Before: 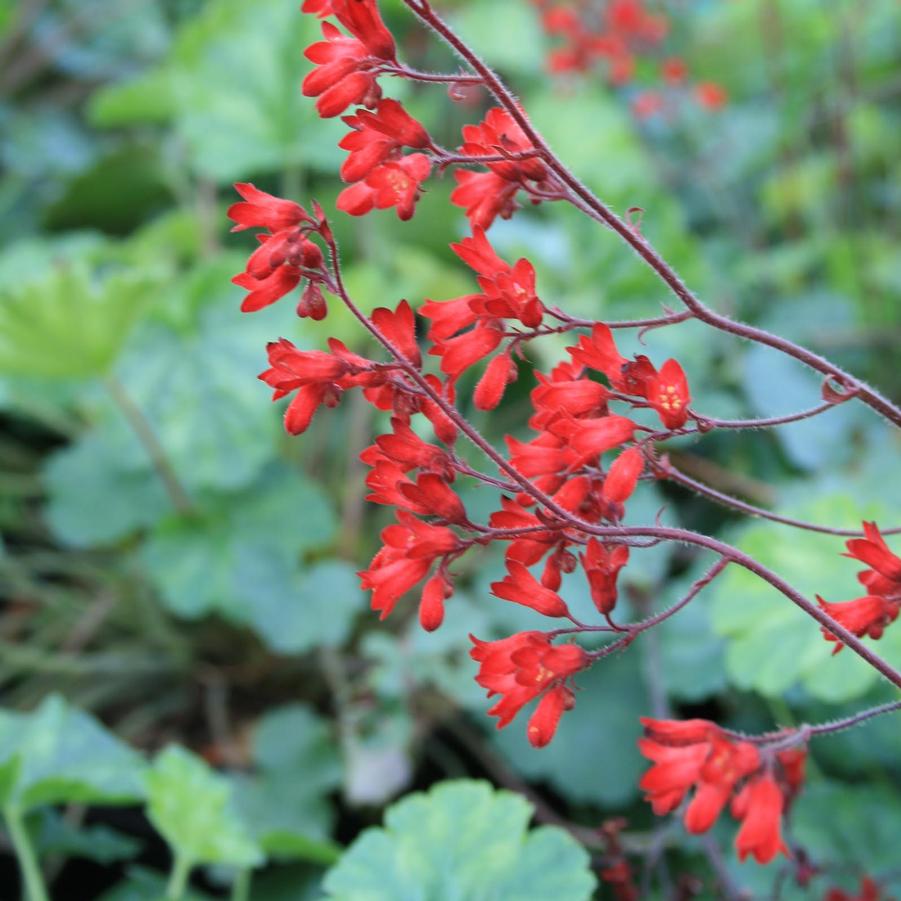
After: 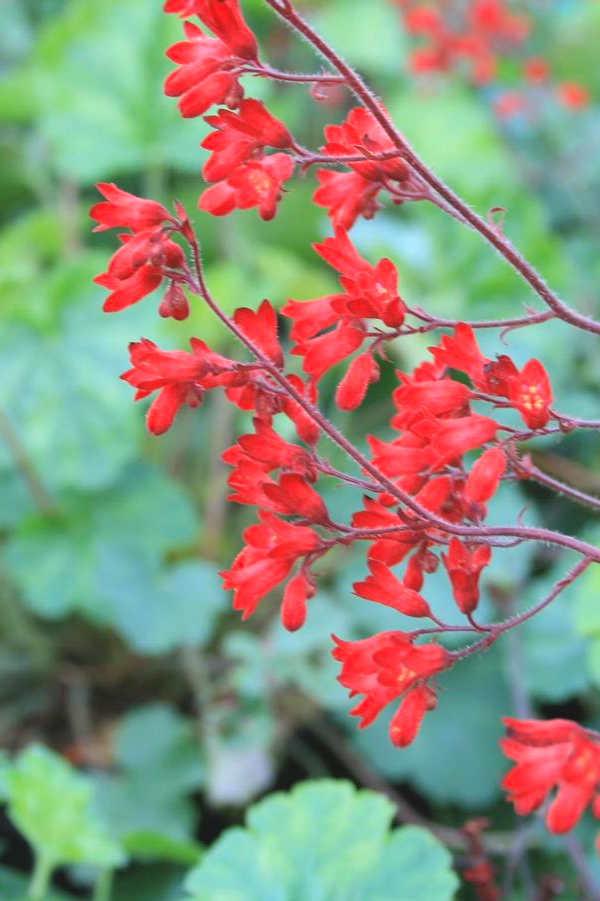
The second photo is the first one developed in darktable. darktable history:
contrast brightness saturation: contrast -0.1, brightness 0.055, saturation 0.08
crop: left 15.421%, right 17.927%
exposure: exposure 0.289 EV, compensate exposure bias true, compensate highlight preservation false
